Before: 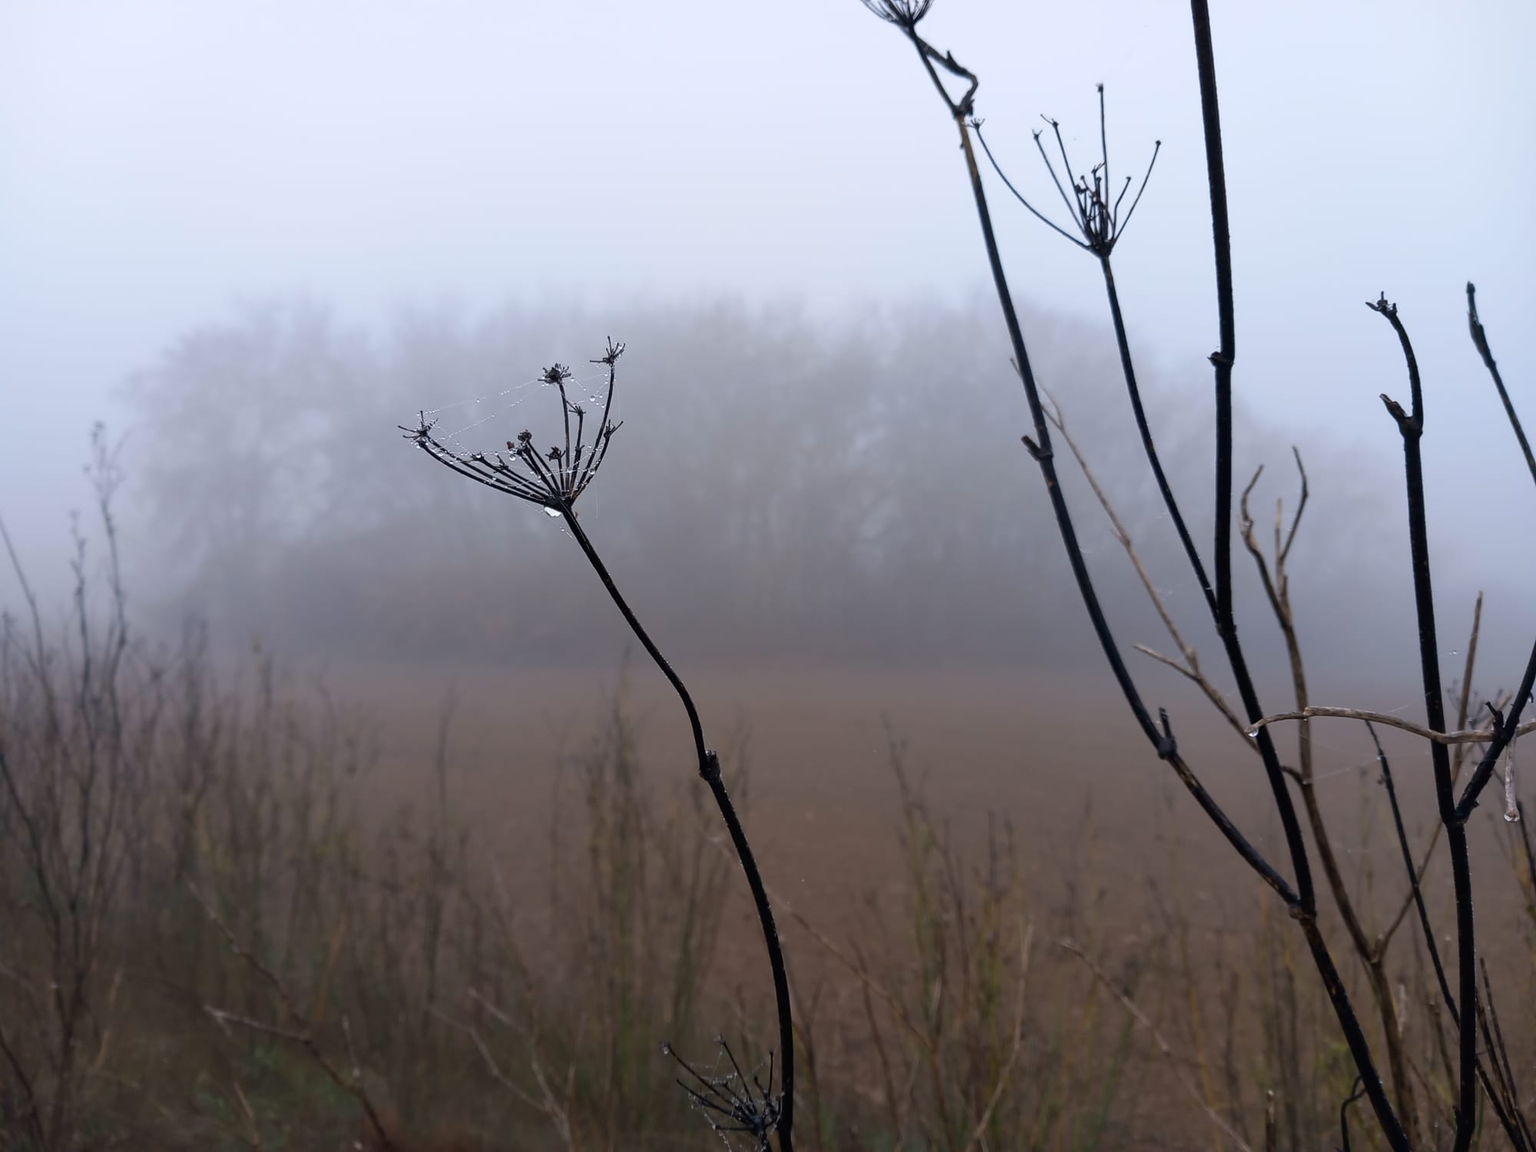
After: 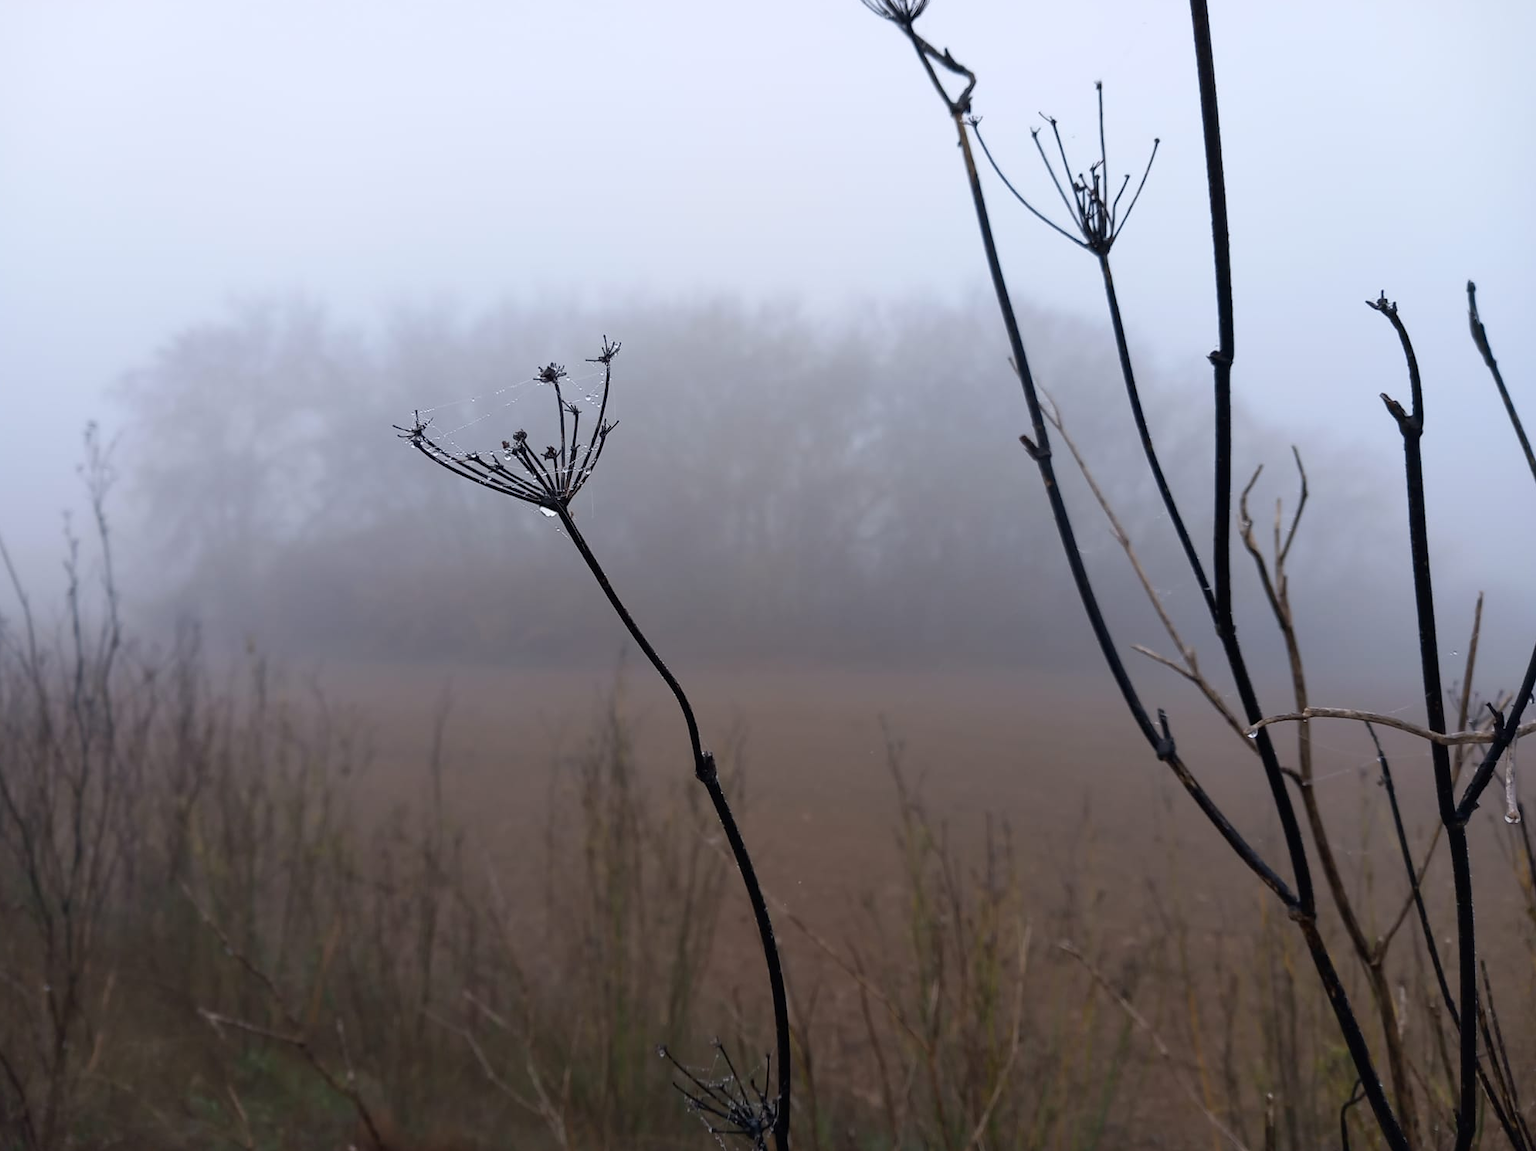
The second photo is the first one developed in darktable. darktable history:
crop and rotate: left 0.523%, top 0.309%, bottom 0.234%
